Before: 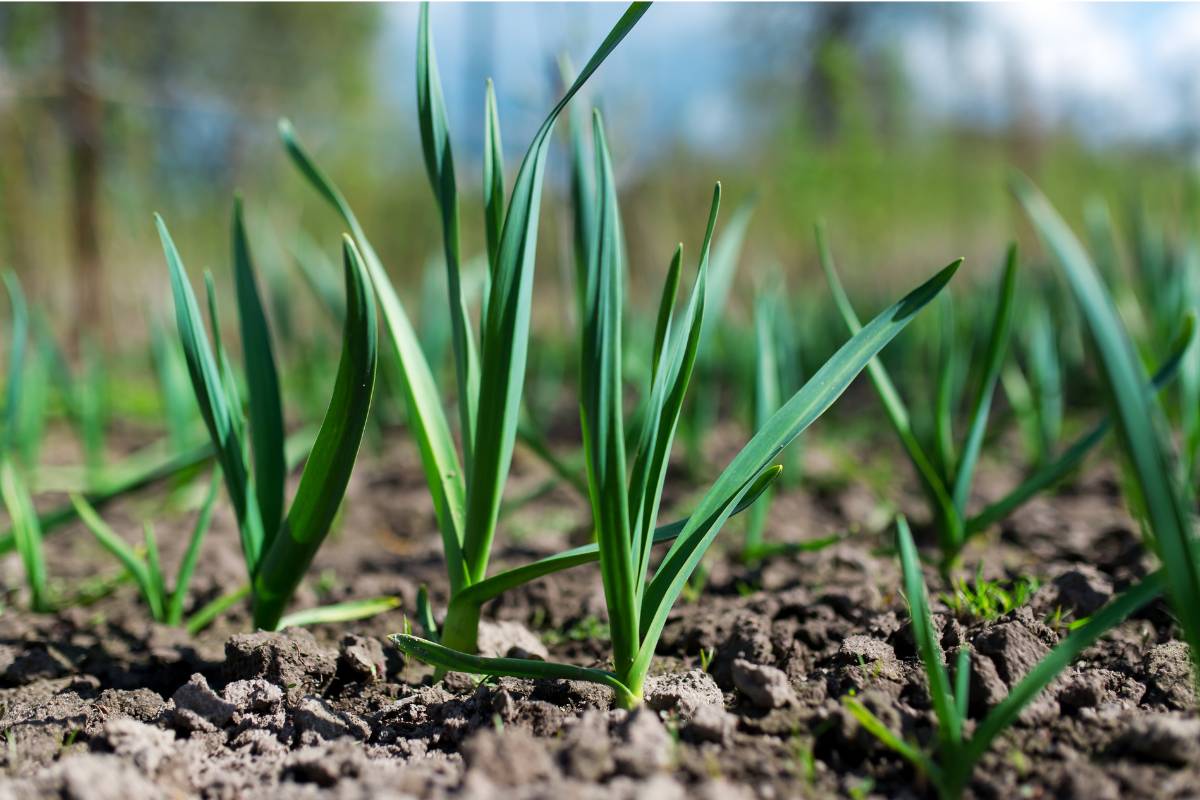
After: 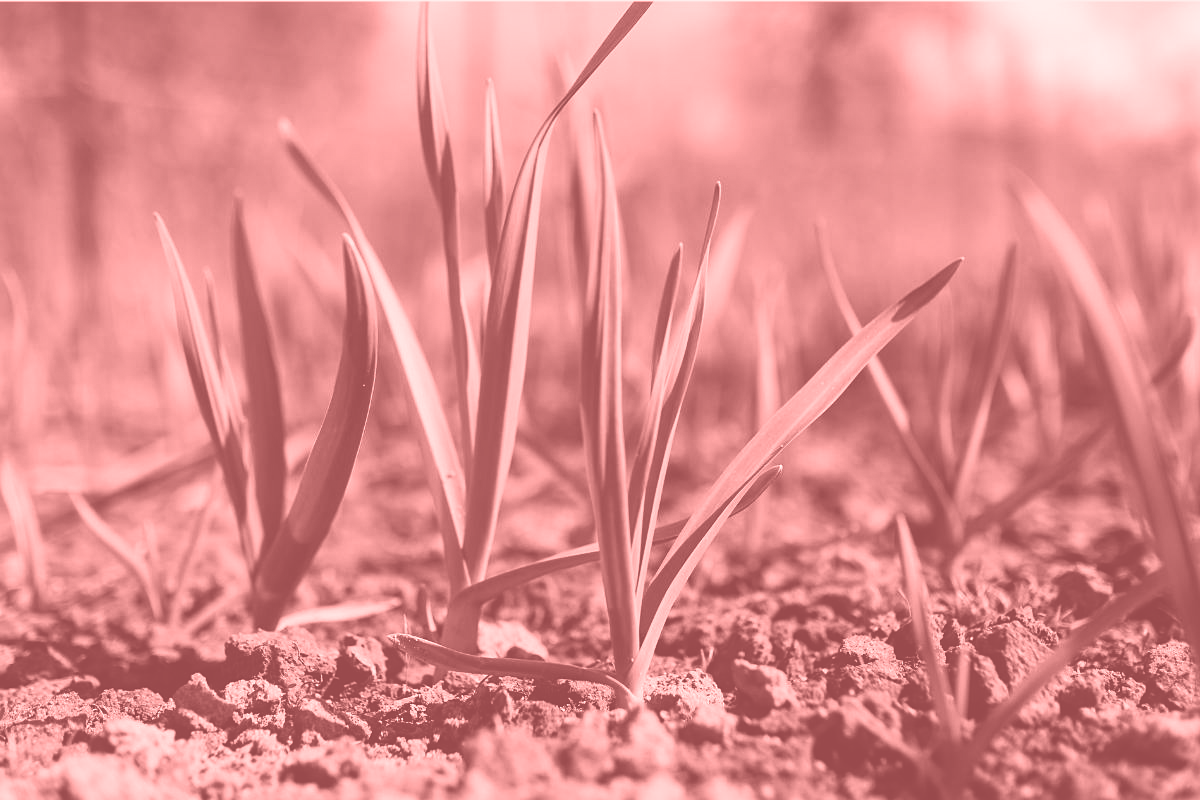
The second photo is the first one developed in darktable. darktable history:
colorize: saturation 51%, source mix 50.67%, lightness 50.67%
tone equalizer: -8 EV -0.75 EV, -7 EV -0.7 EV, -6 EV -0.6 EV, -5 EV -0.4 EV, -3 EV 0.4 EV, -2 EV 0.6 EV, -1 EV 0.7 EV, +0 EV 0.75 EV, edges refinement/feathering 500, mask exposure compensation -1.57 EV, preserve details no
sharpen: radius 1.272, amount 0.305, threshold 0
